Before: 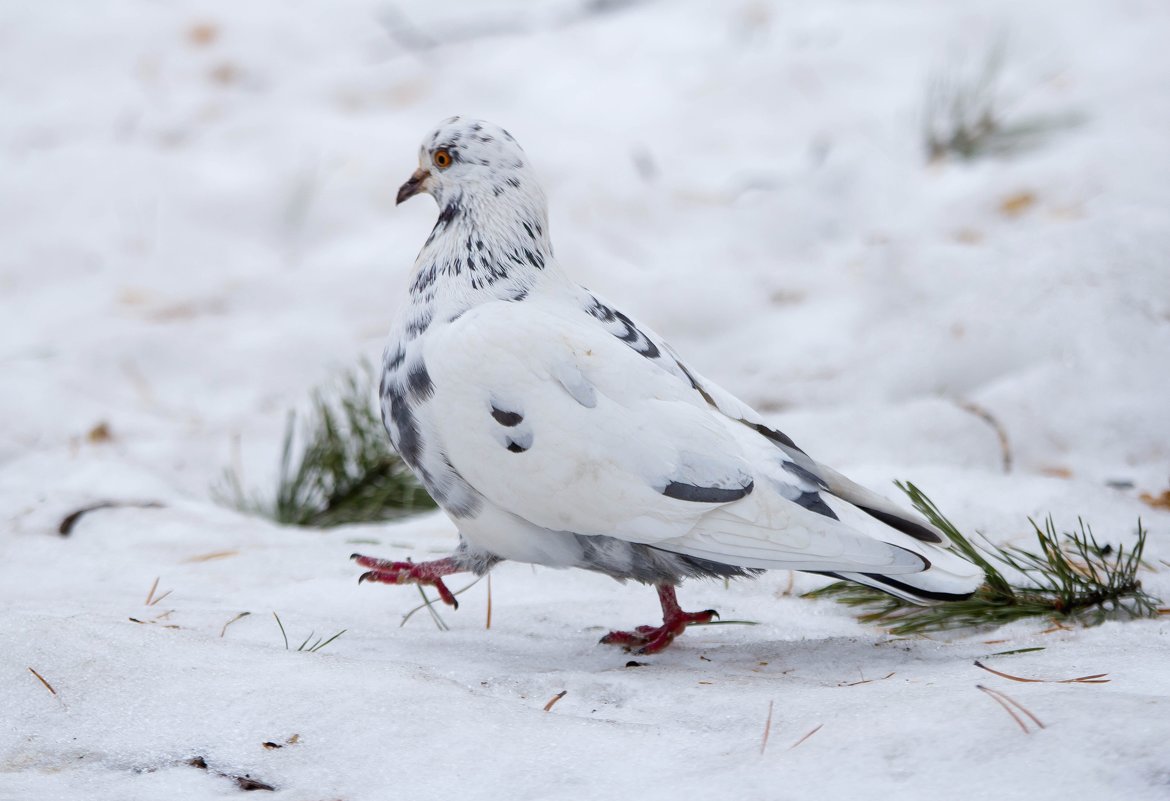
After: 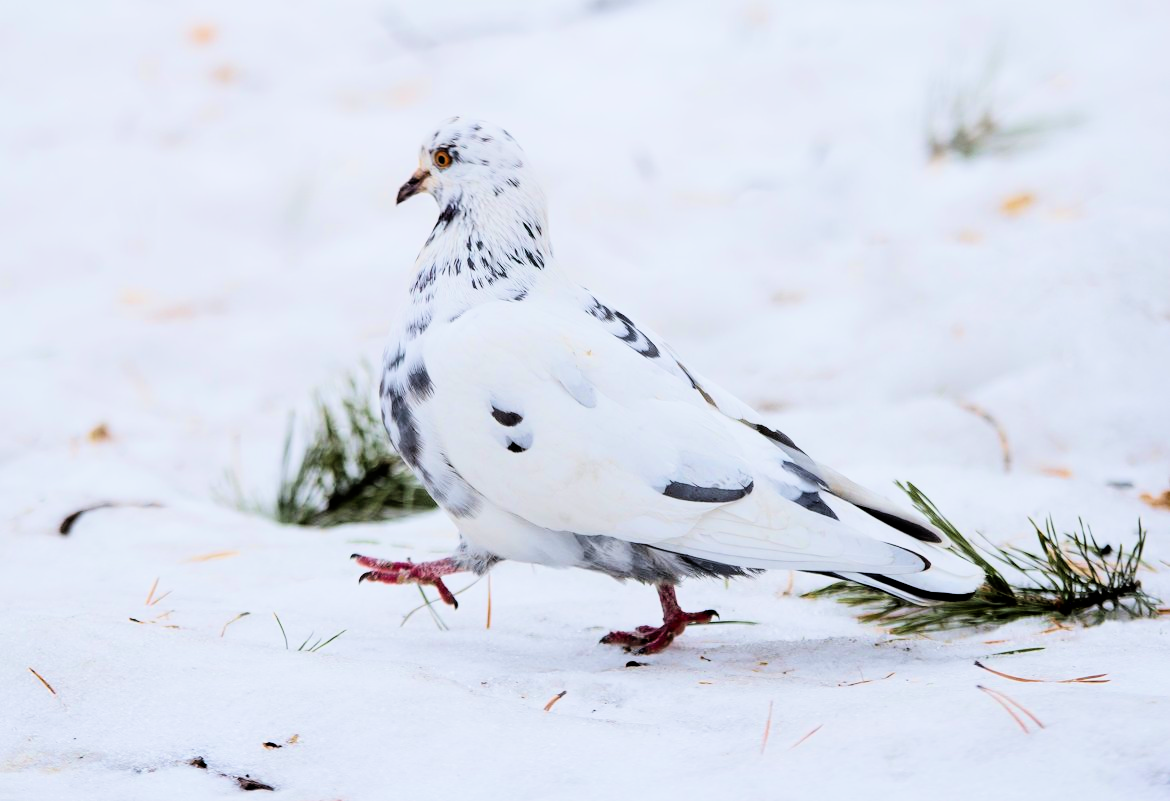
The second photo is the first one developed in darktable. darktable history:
exposure: black level correction 0.001, exposure 0.677 EV, compensate highlight preservation false
filmic rgb: black relative exposure -4.97 EV, white relative exposure 3.96 EV, hardness 2.9, contrast 1.388, color science v6 (2022), iterations of high-quality reconstruction 0
velvia: on, module defaults
